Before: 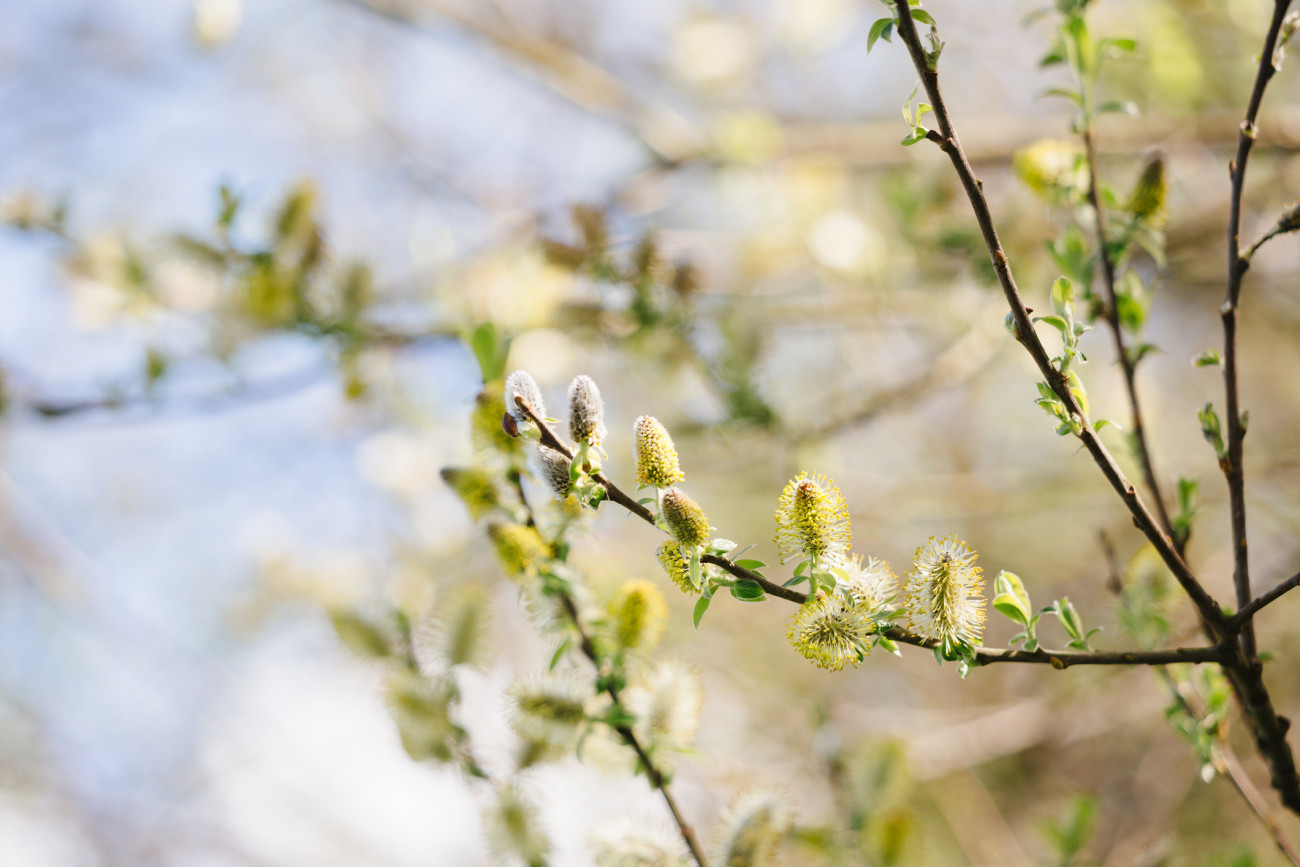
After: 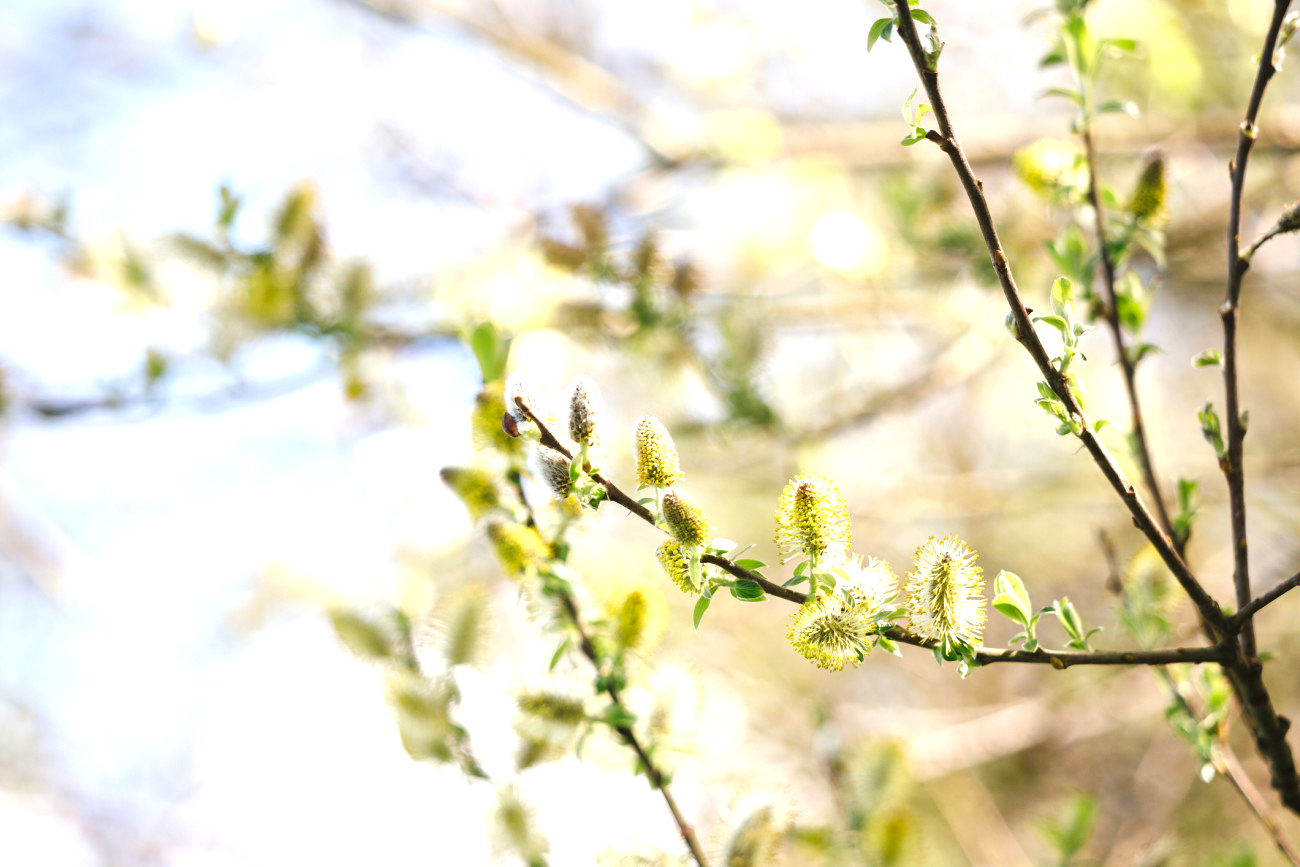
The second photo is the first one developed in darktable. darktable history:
local contrast: mode bilateral grid, contrast 20, coarseness 50, detail 120%, midtone range 0.2
exposure: black level correction 0, exposure 0.7 EV, compensate exposure bias true, compensate highlight preservation false
